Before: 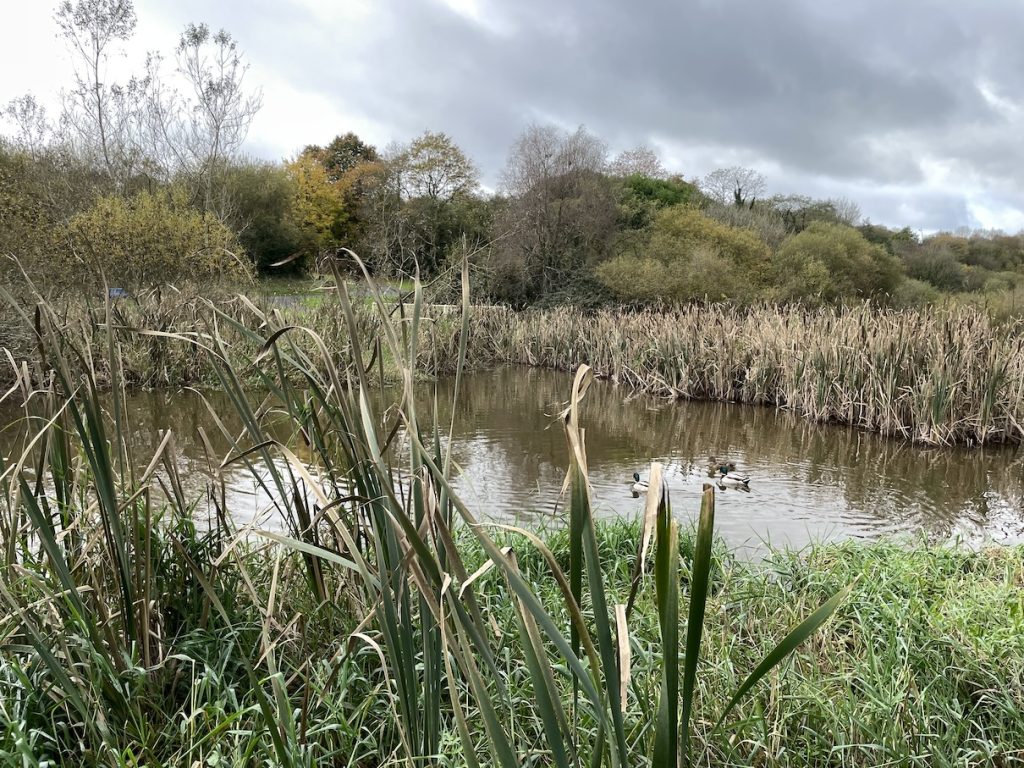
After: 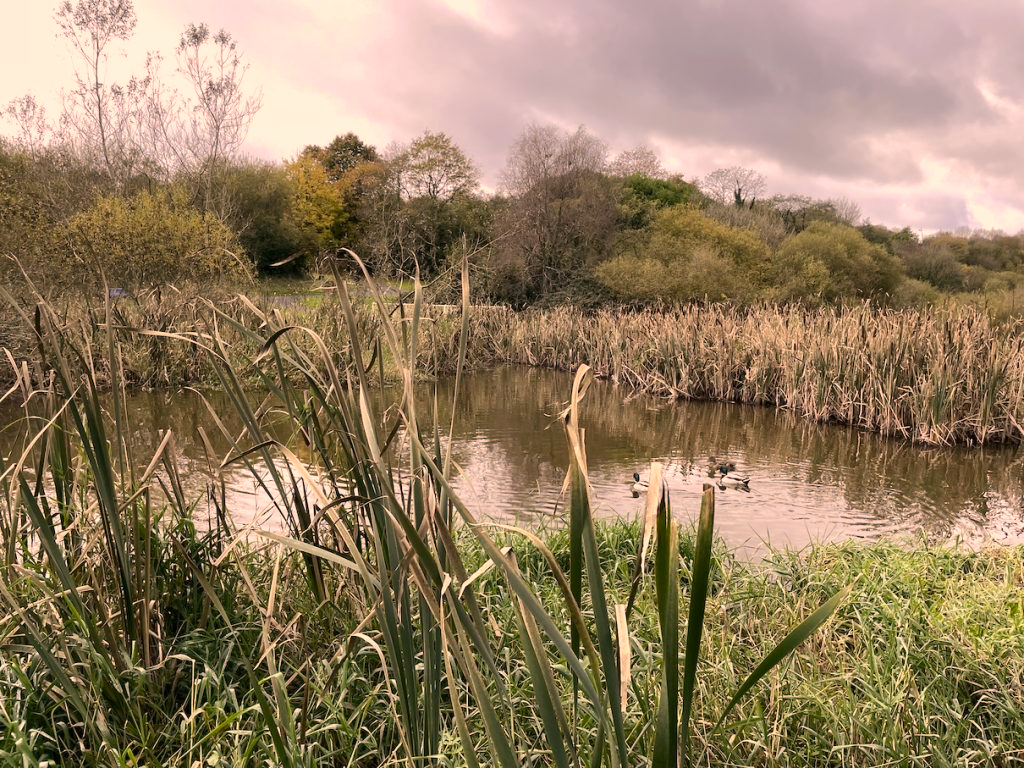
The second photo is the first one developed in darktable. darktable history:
color correction: highlights a* 17.8, highlights b* 18.49
